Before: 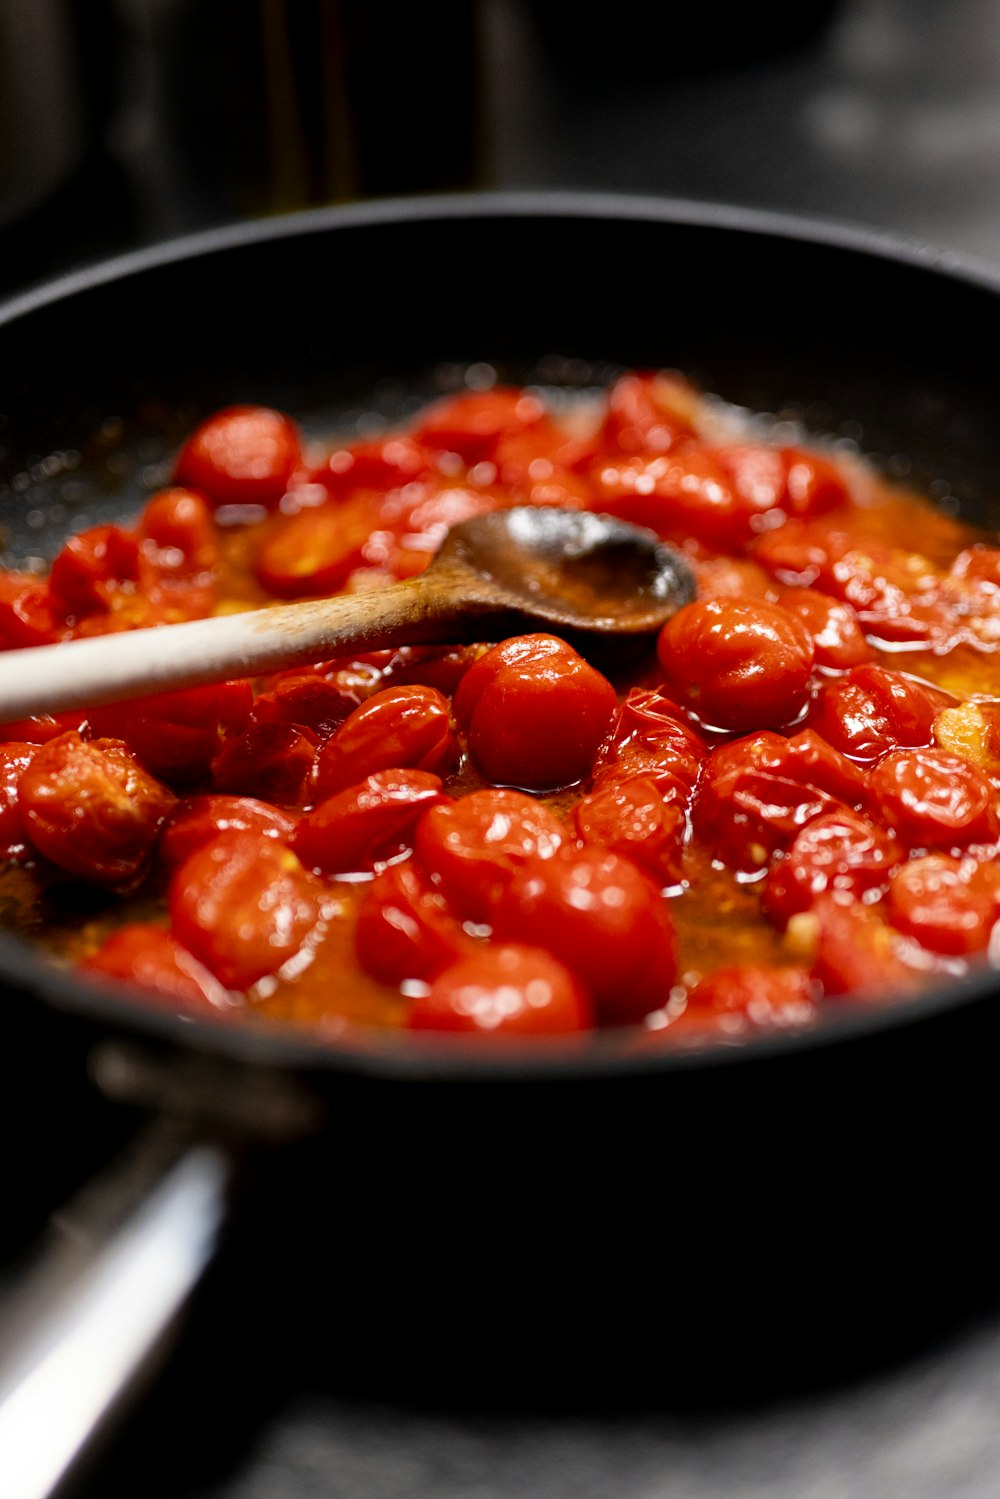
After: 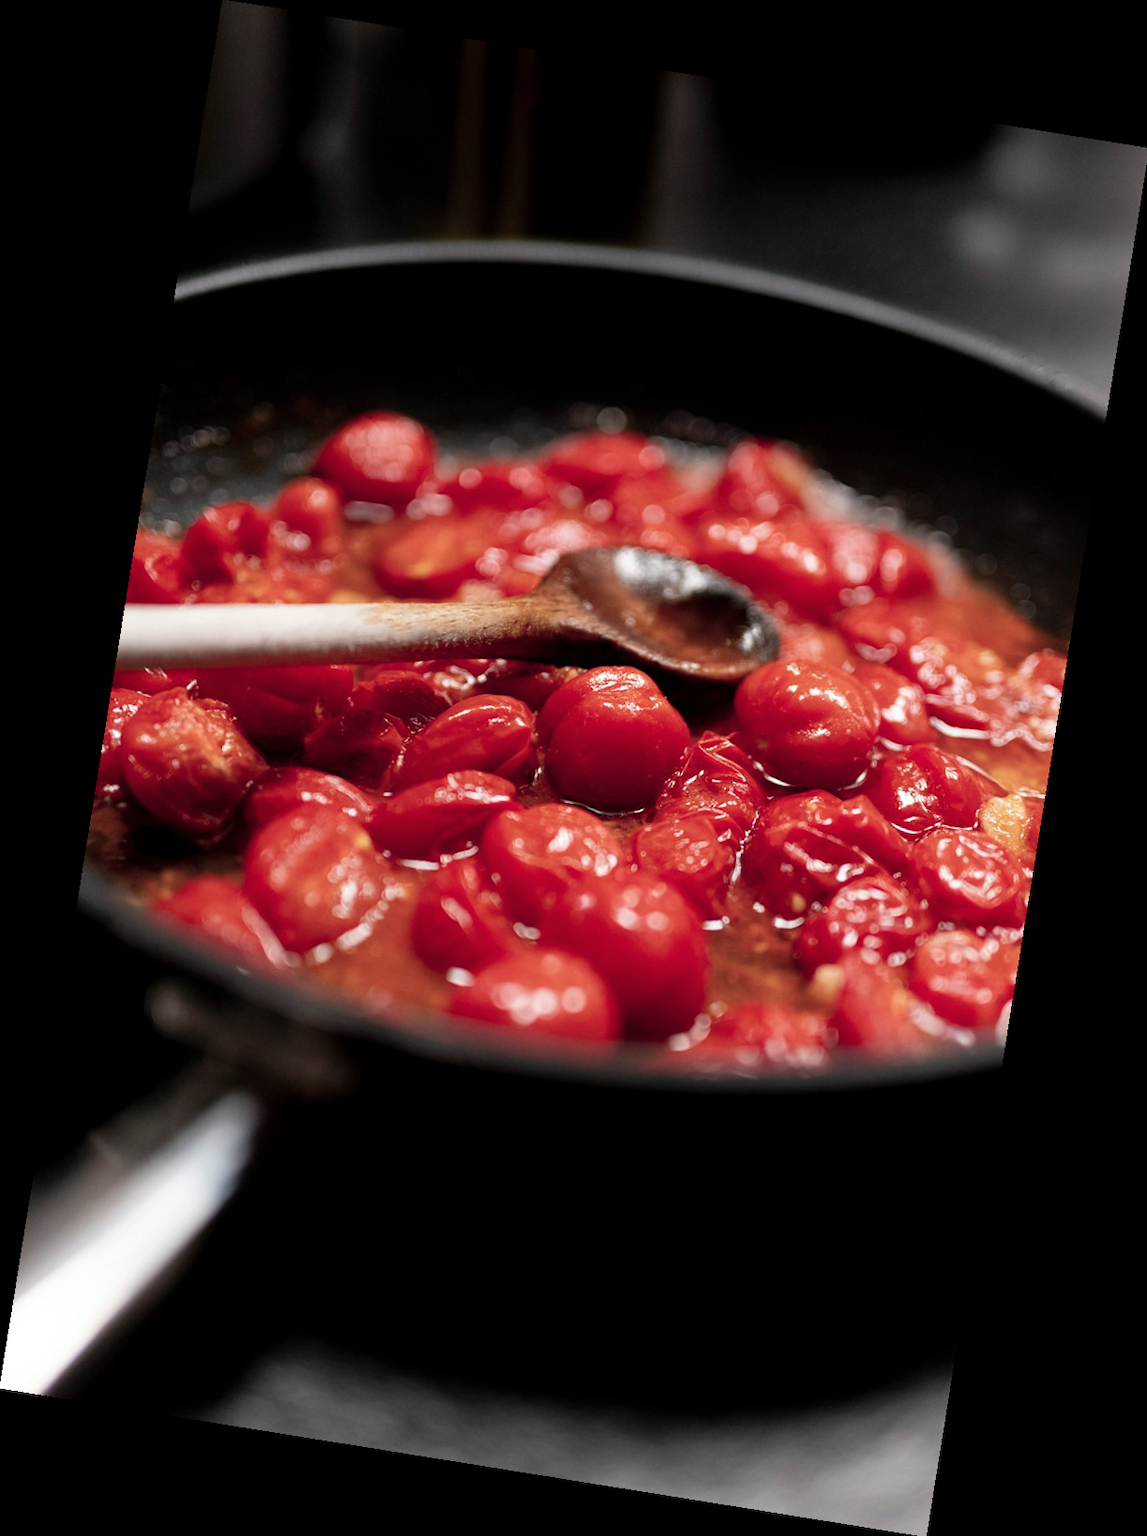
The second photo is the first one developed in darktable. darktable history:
rotate and perspective: rotation 9.12°, automatic cropping off
color contrast: blue-yellow contrast 0.62
